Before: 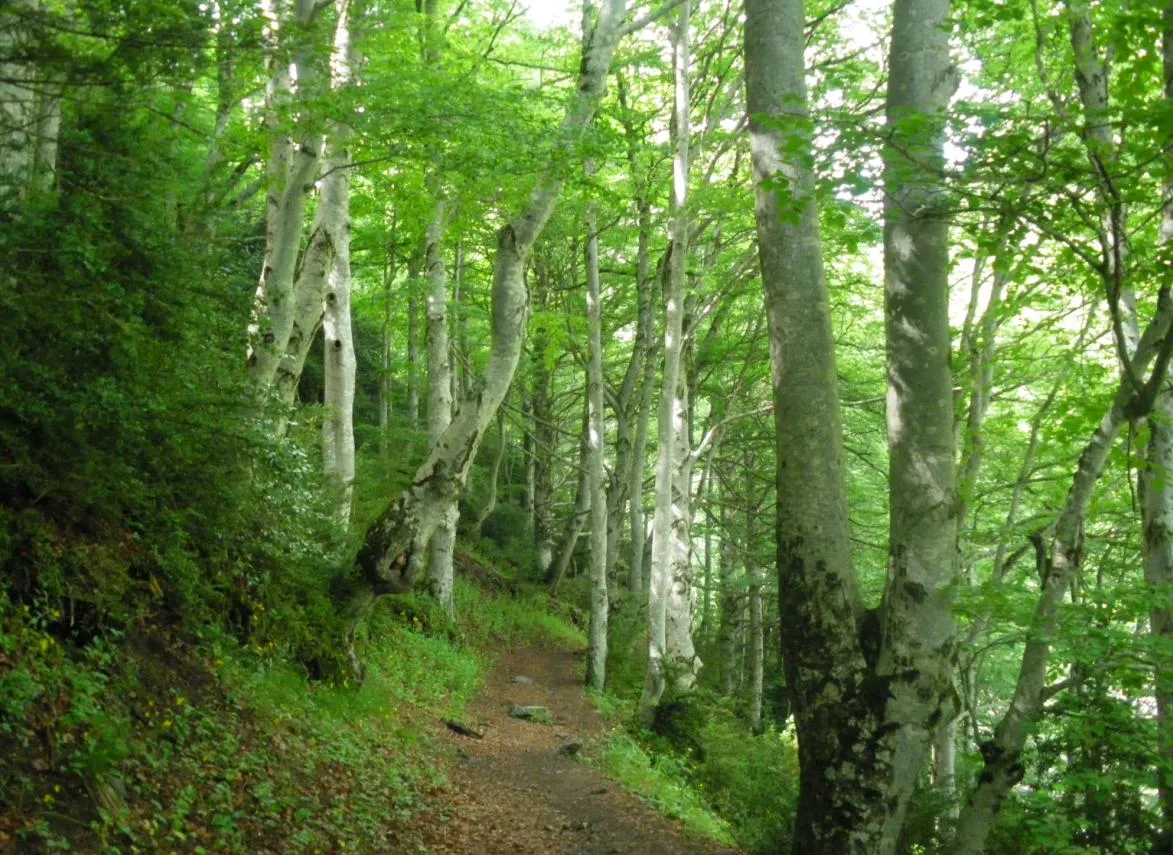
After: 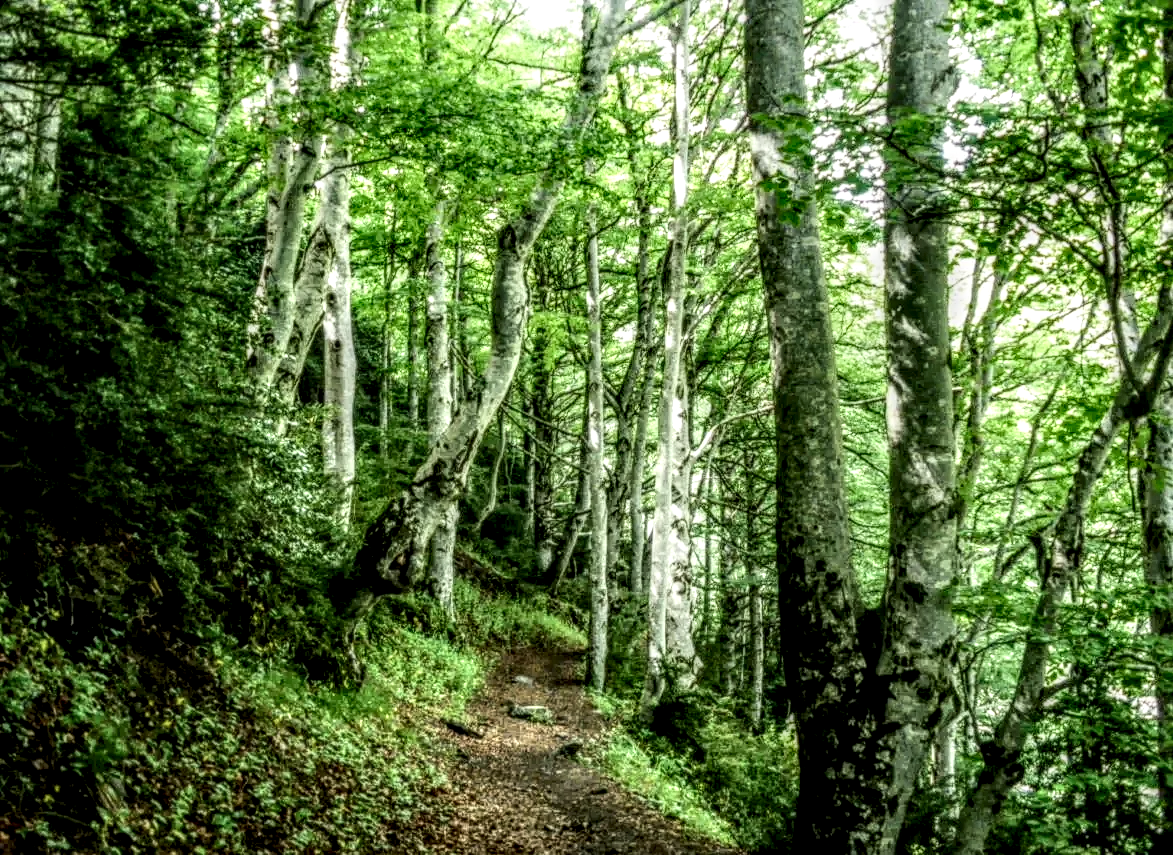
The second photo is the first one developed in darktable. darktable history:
contrast brightness saturation: contrast 0.285
local contrast: highlights 5%, shadows 7%, detail 298%, midtone range 0.296
filmic rgb: black relative exposure -7.65 EV, white relative exposure 4.56 EV, hardness 3.61
